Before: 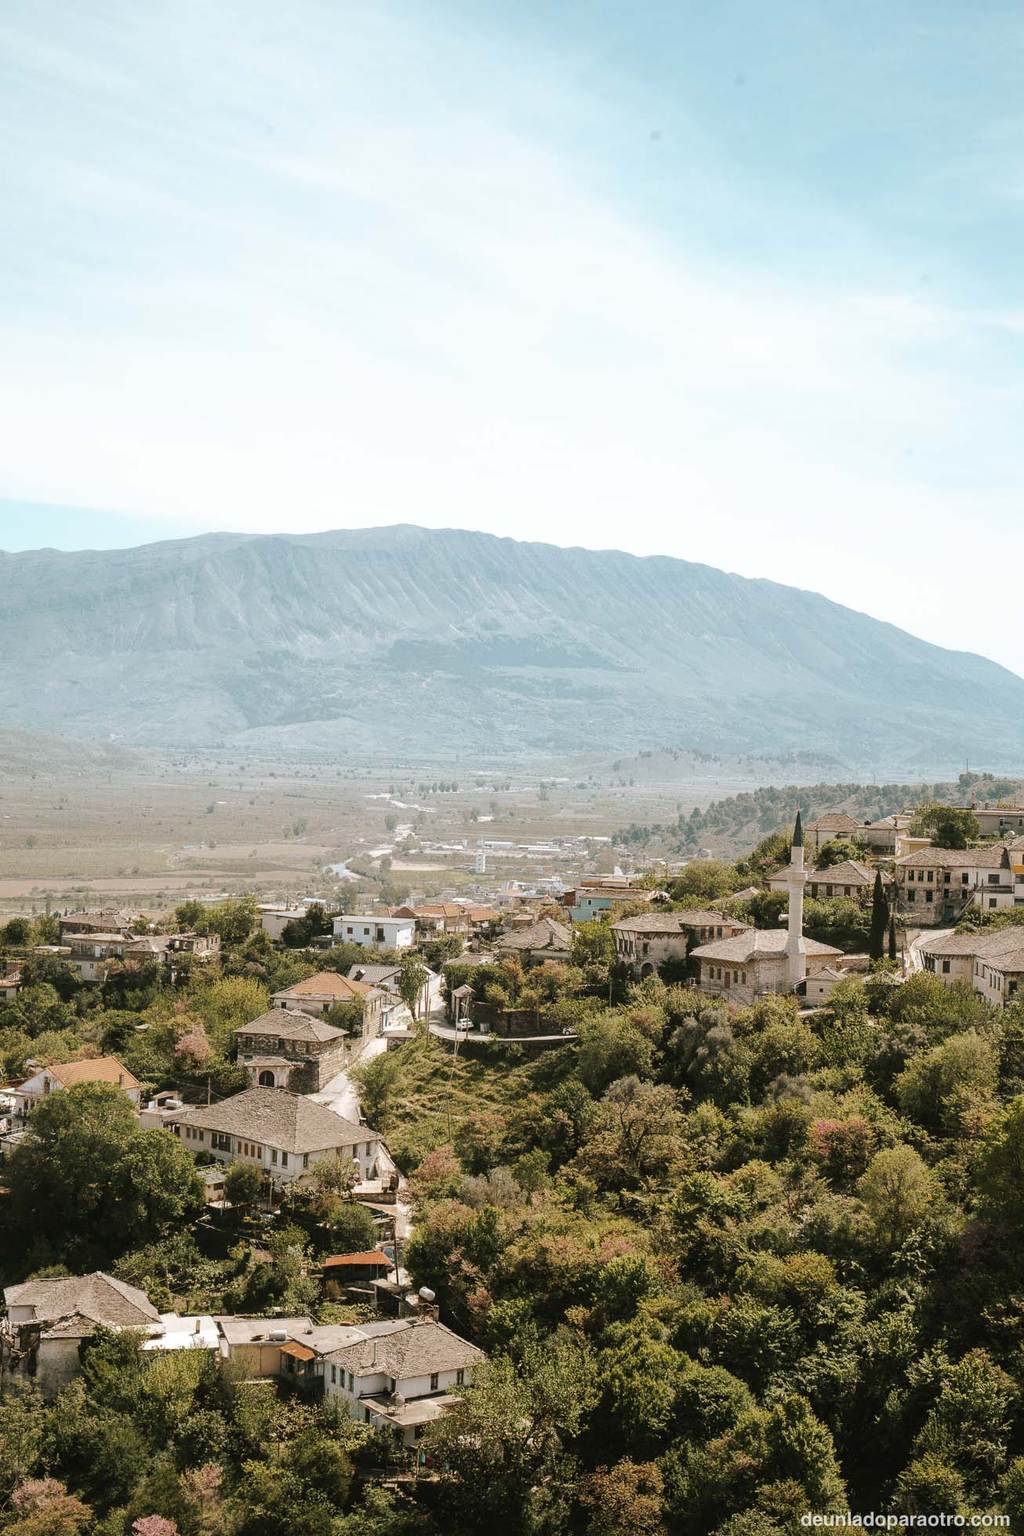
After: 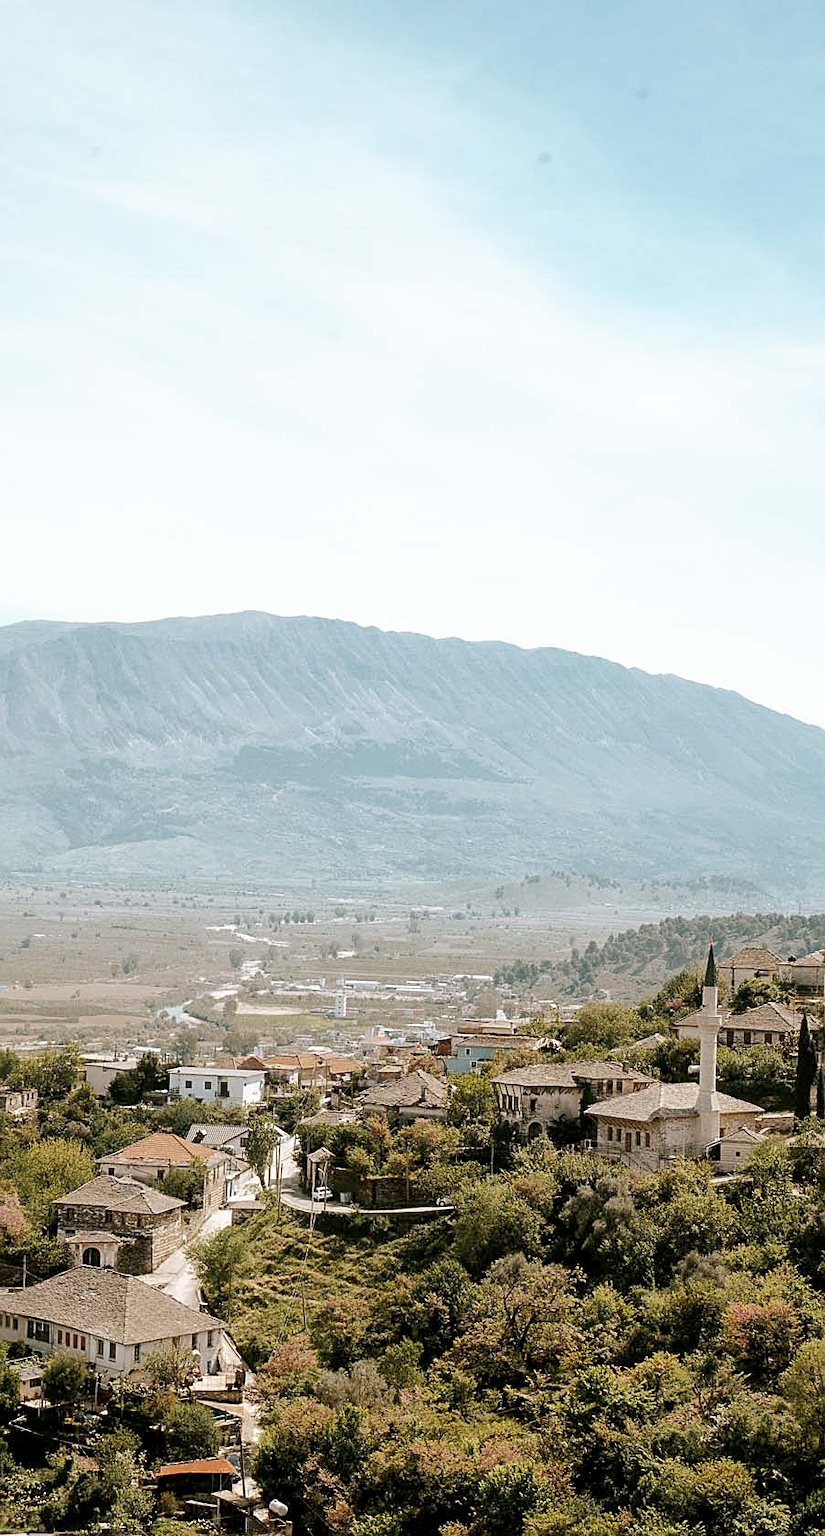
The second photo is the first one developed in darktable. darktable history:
exposure: black level correction 0.009, compensate highlight preservation false
crop: left 18.442%, right 12.412%, bottom 14.166%
sharpen: on, module defaults
